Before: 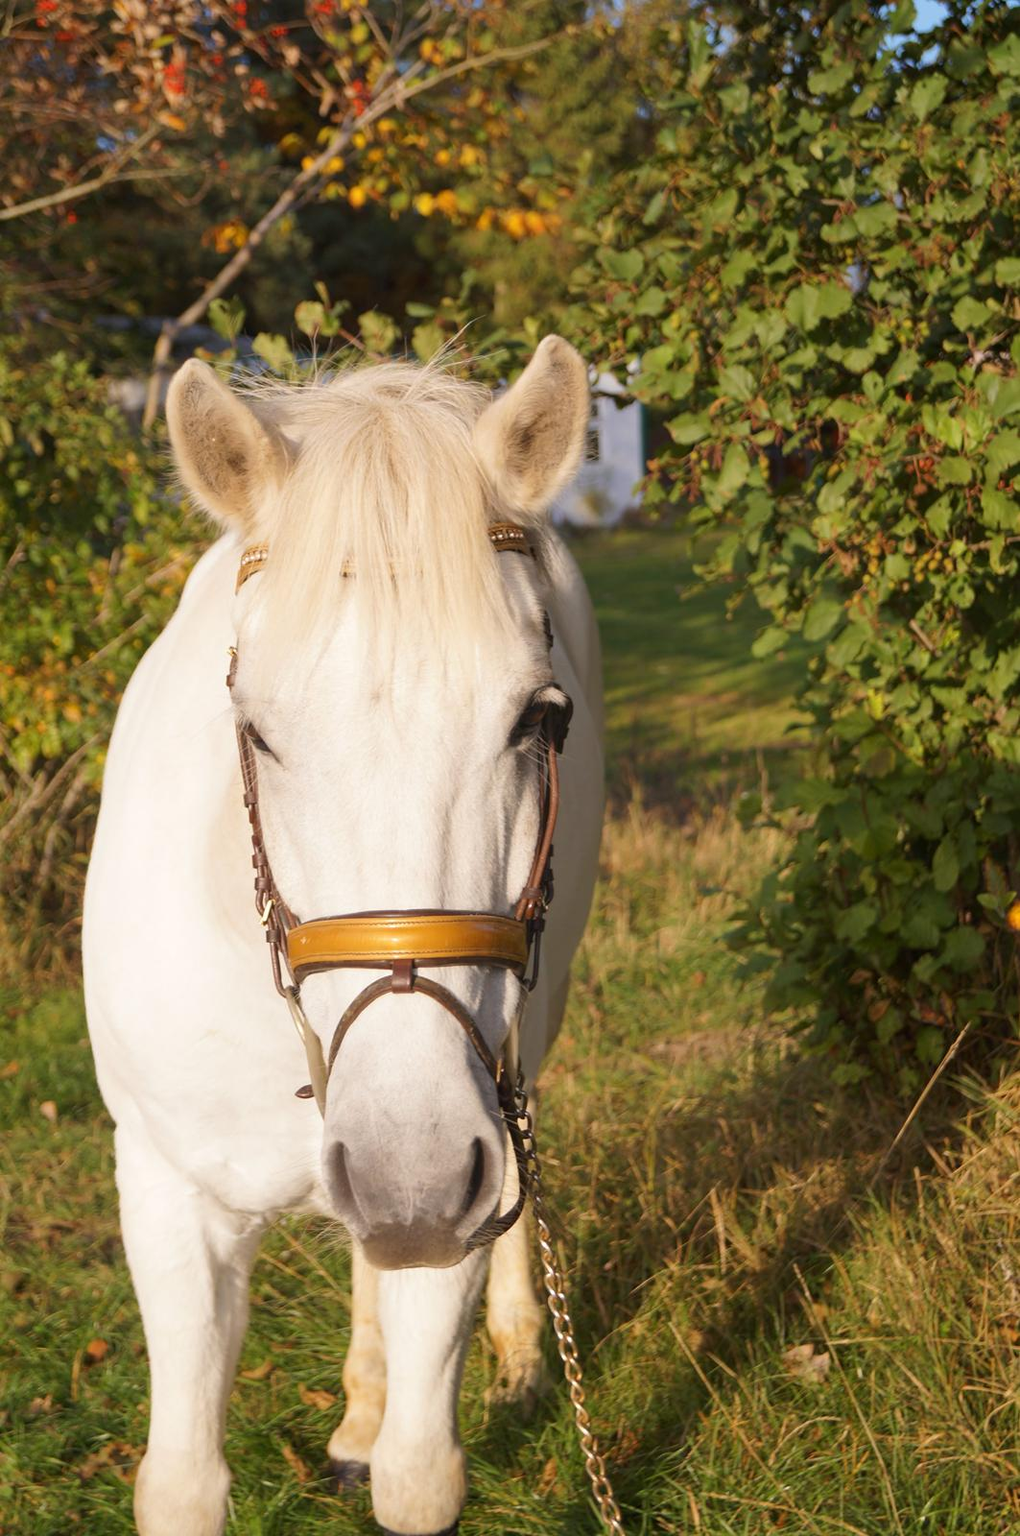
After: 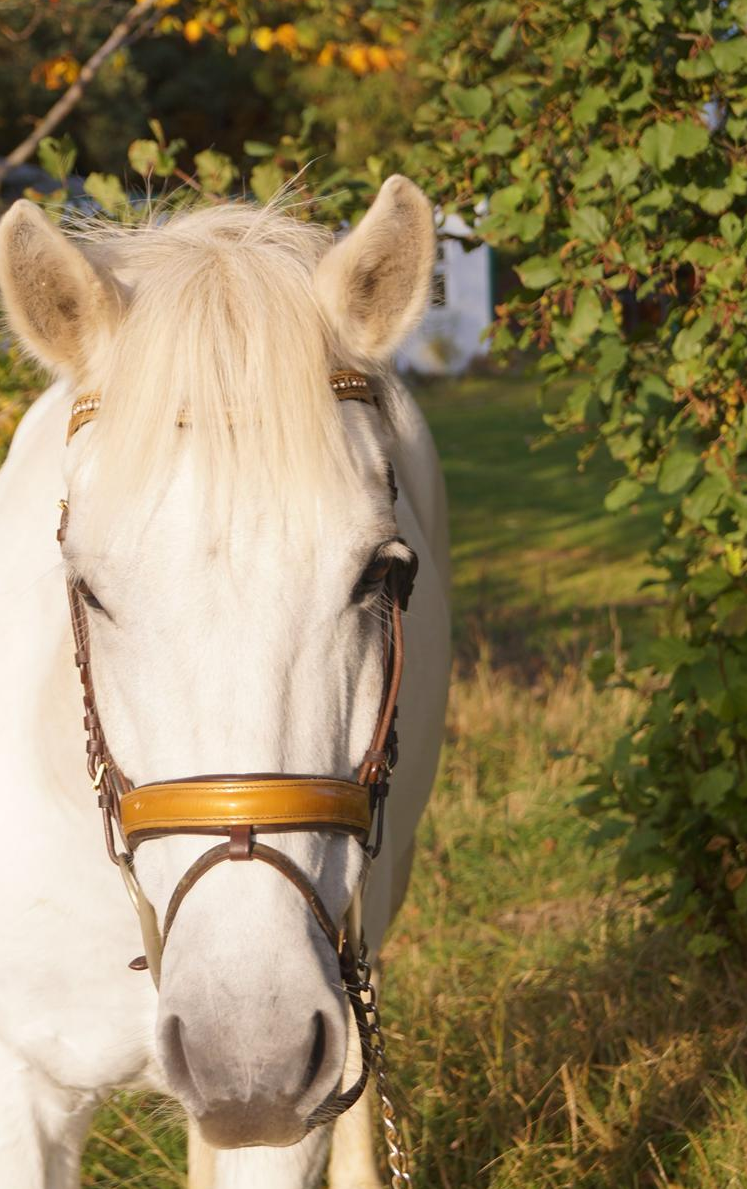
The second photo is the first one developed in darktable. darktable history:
crop and rotate: left 16.872%, top 10.929%, right 12.841%, bottom 14.702%
